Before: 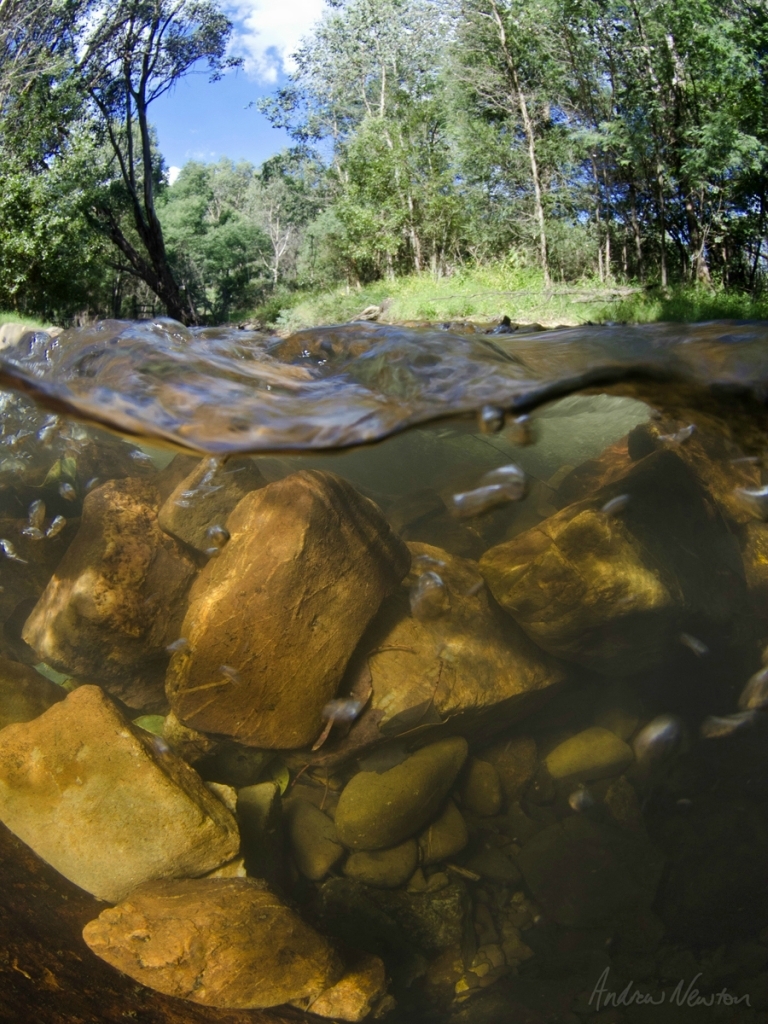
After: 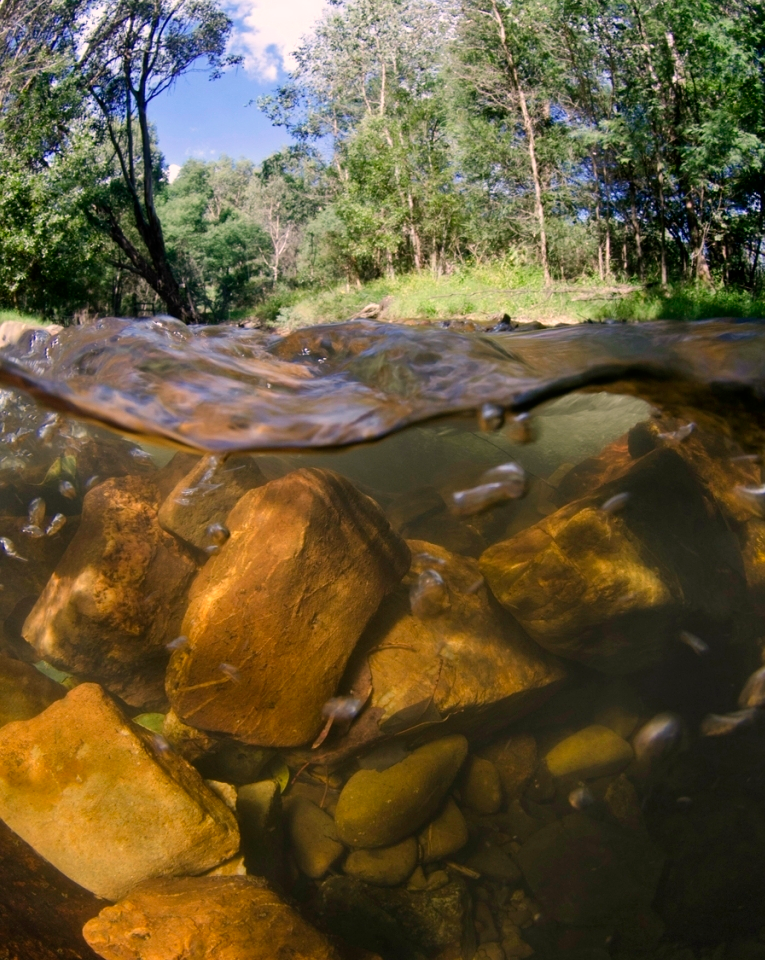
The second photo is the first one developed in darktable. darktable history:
crop: top 0.27%, right 0.262%, bottom 5.026%
color correction: highlights a* 12.43, highlights b* 5.55
